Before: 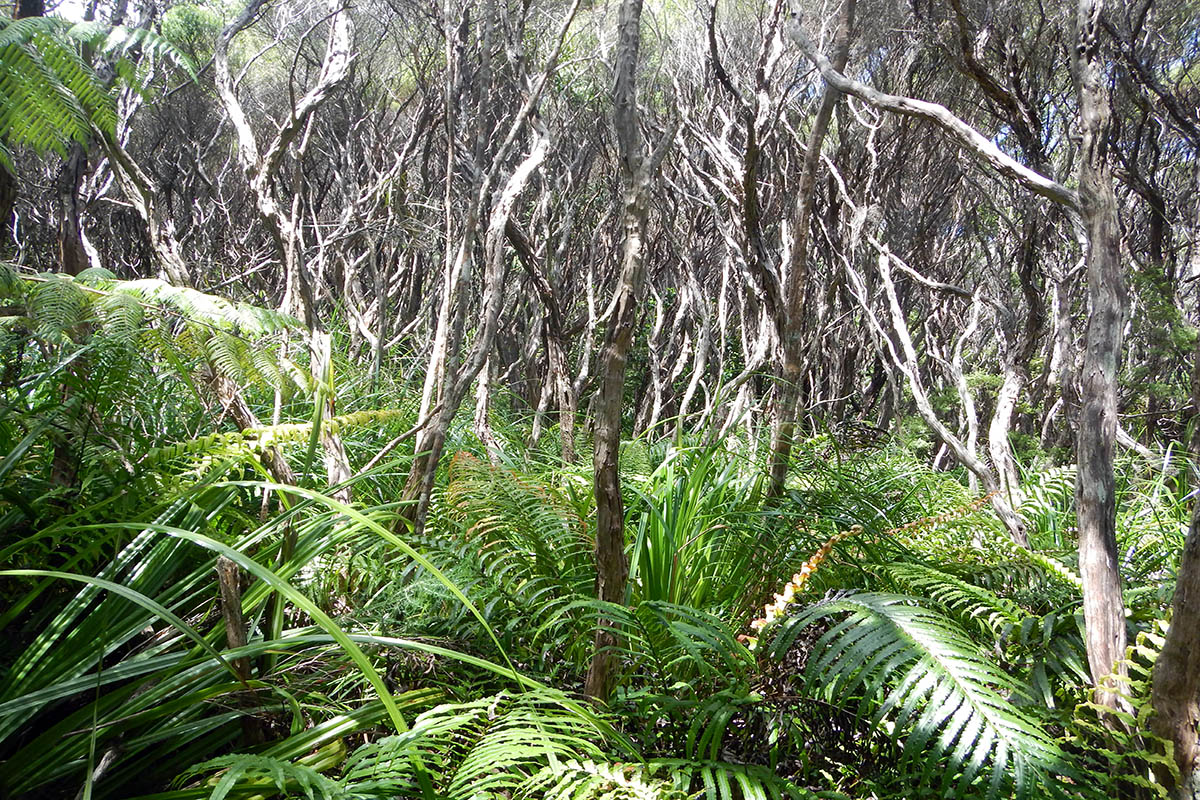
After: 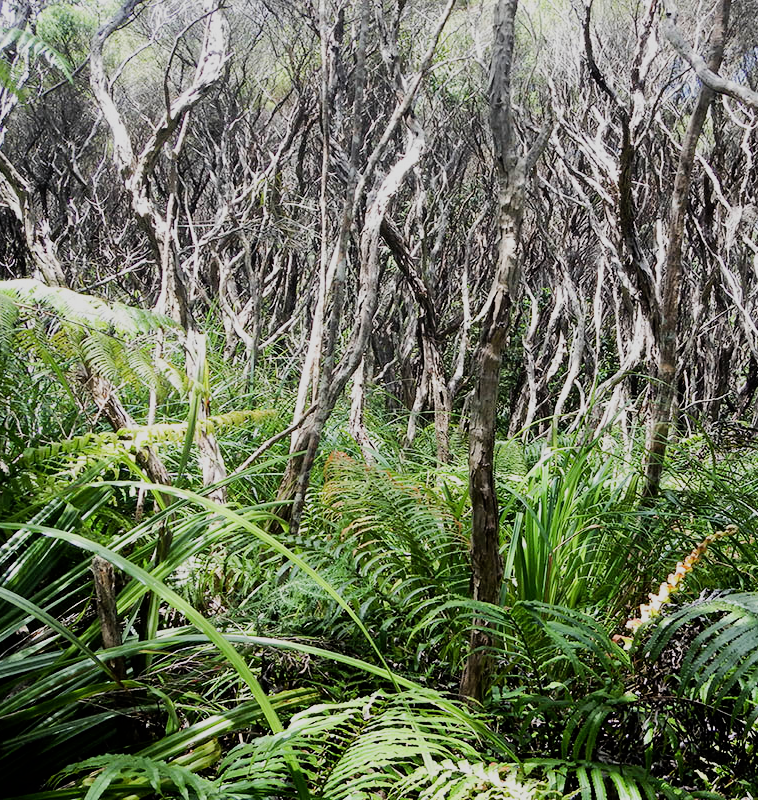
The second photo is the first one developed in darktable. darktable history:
tone equalizer: -8 EV -0.428 EV, -7 EV -0.354 EV, -6 EV -0.364 EV, -5 EV -0.235 EV, -3 EV 0.197 EV, -2 EV 0.327 EV, -1 EV 0.389 EV, +0 EV 0.433 EV, edges refinement/feathering 500, mask exposure compensation -1.57 EV, preserve details no
crop: left 10.455%, right 26.363%
filmic rgb: black relative exposure -7.21 EV, white relative exposure 5.35 EV, hardness 3.02
